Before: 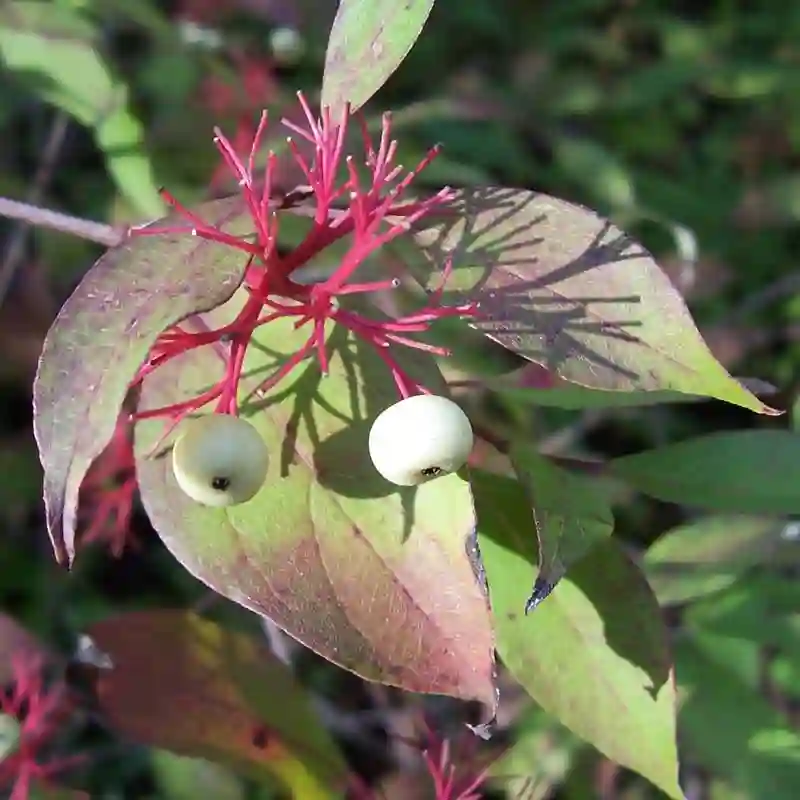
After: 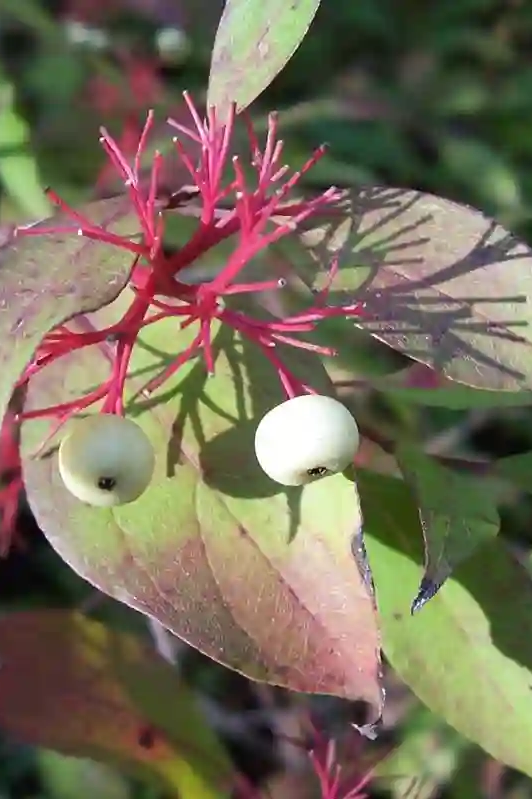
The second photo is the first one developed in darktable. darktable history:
crop and rotate: left 14.285%, right 19.207%
